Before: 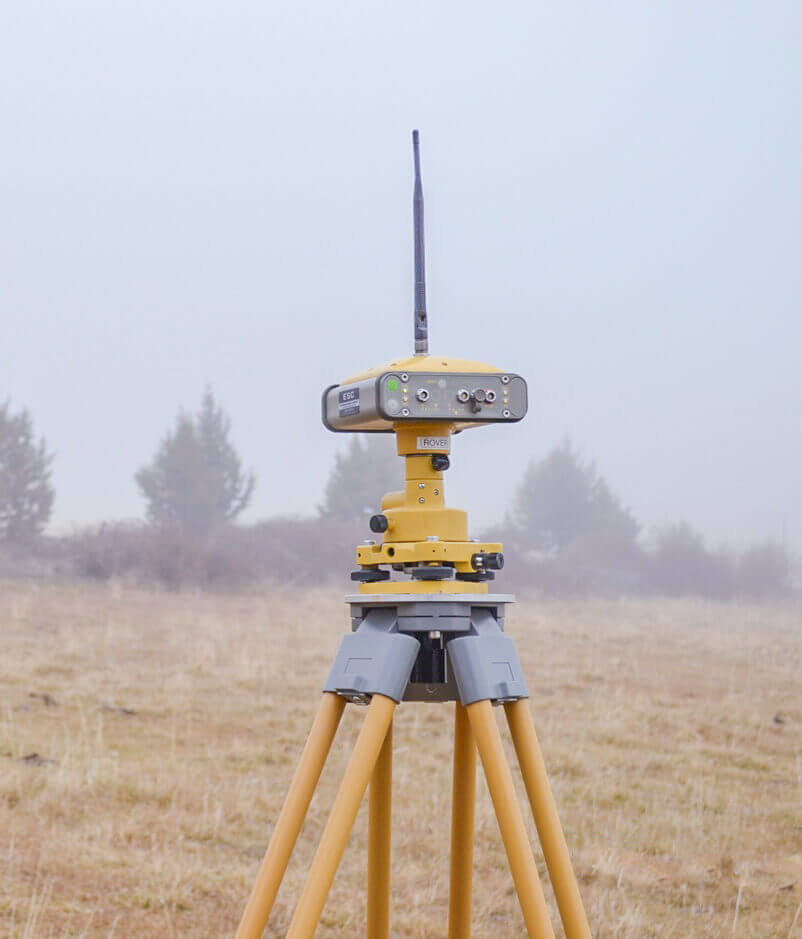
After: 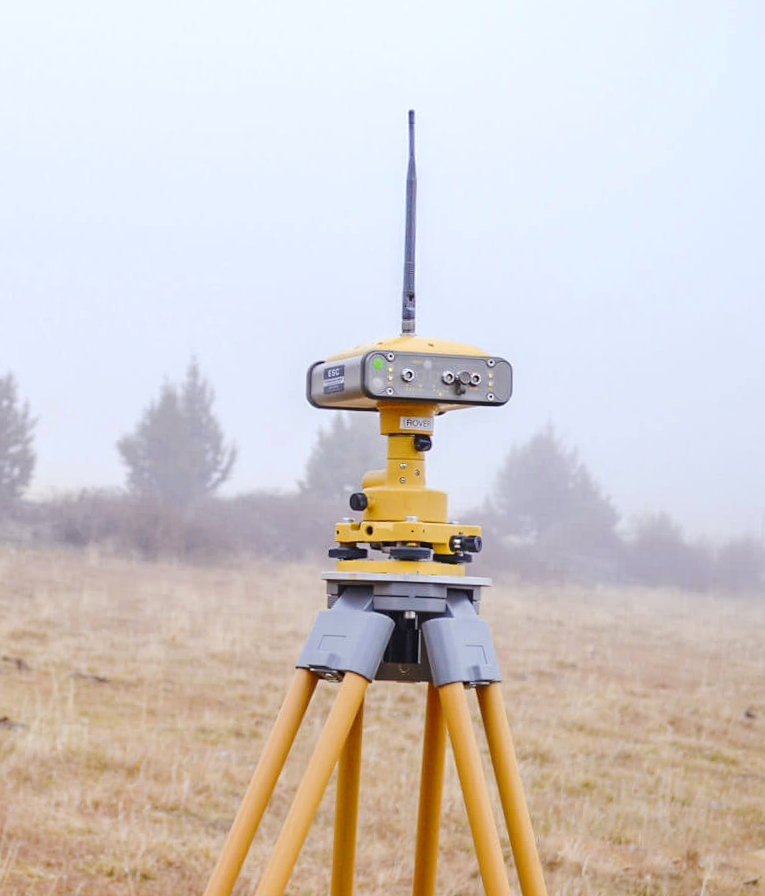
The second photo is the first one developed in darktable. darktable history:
color zones: curves: ch0 [(0.068, 0.464) (0.25, 0.5) (0.48, 0.508) (0.75, 0.536) (0.886, 0.476) (0.967, 0.456)]; ch1 [(0.066, 0.456) (0.25, 0.5) (0.616, 0.508) (0.746, 0.56) (0.934, 0.444)]
base curve: curves: ch0 [(0, 0) (0.073, 0.04) (0.157, 0.139) (0.492, 0.492) (0.758, 0.758) (1, 1)], preserve colors none
exposure: exposure 0.2 EV, compensate highlight preservation false
crop and rotate: angle -2.38°
